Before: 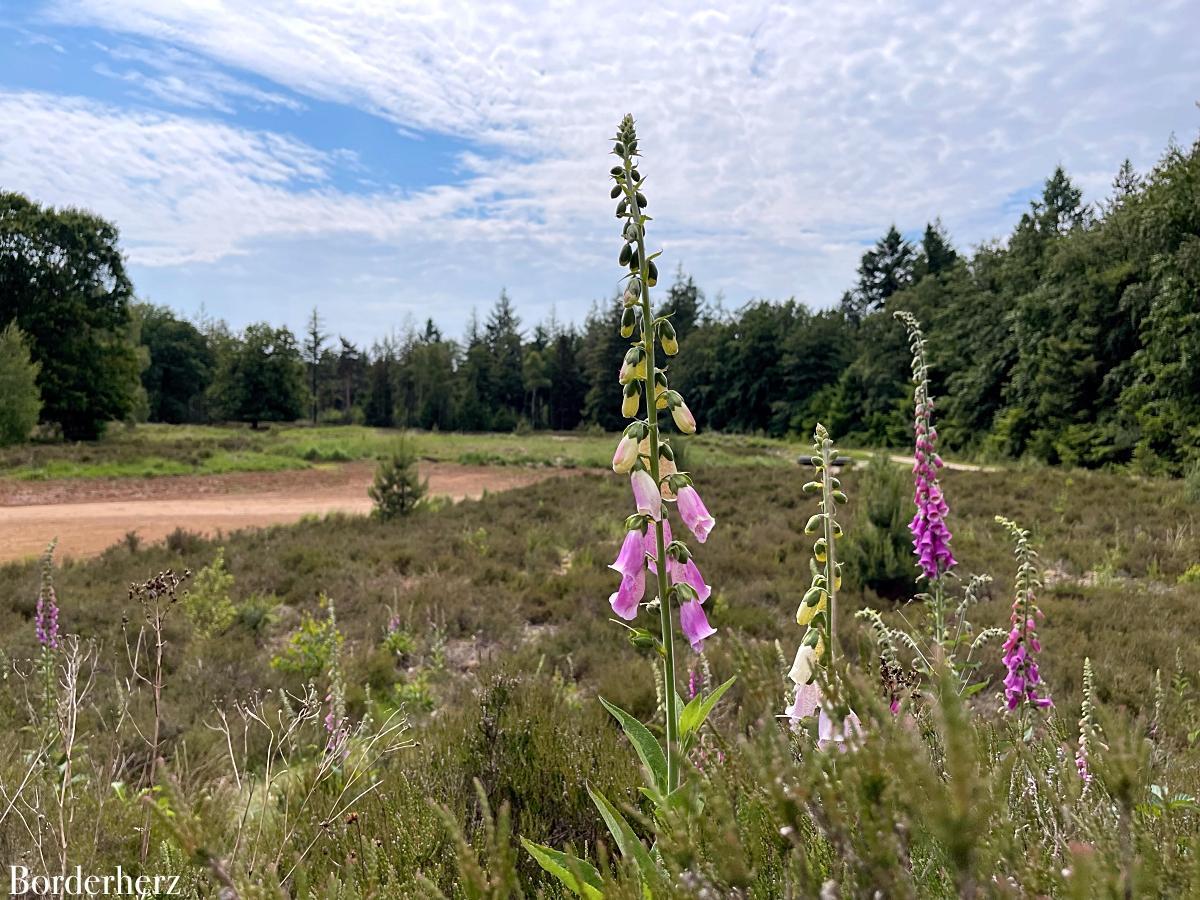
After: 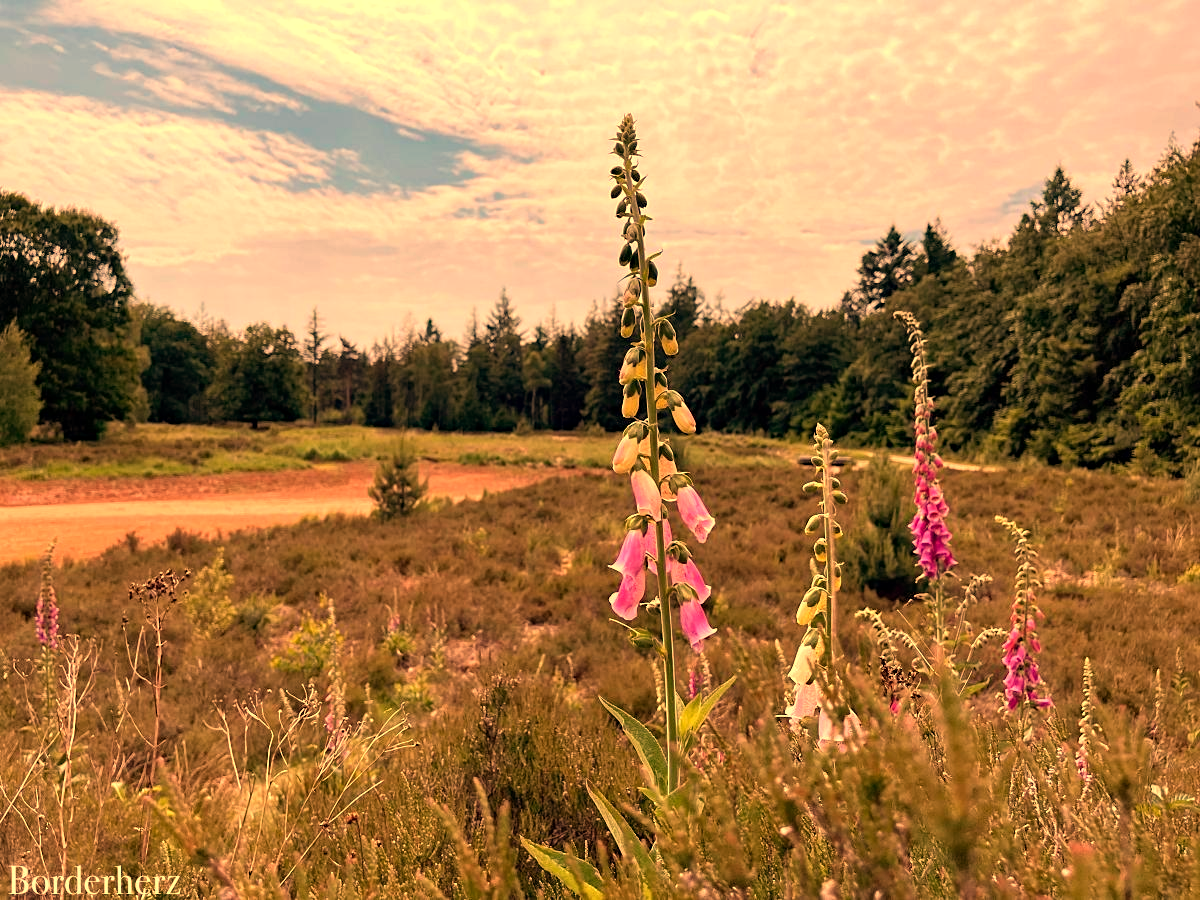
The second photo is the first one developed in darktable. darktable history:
white balance: red 1.467, blue 0.684
haze removal: compatibility mode true, adaptive false
